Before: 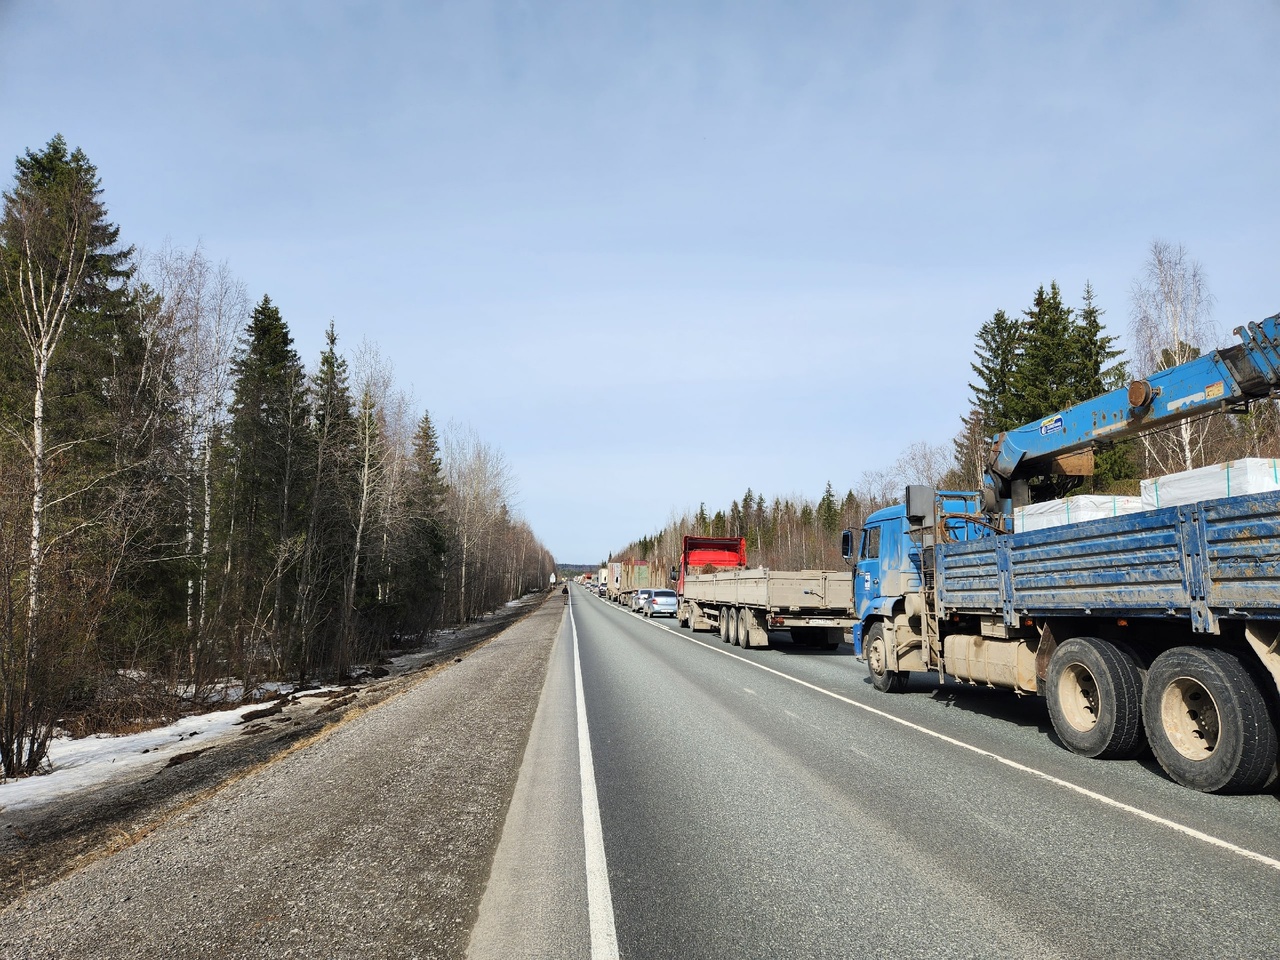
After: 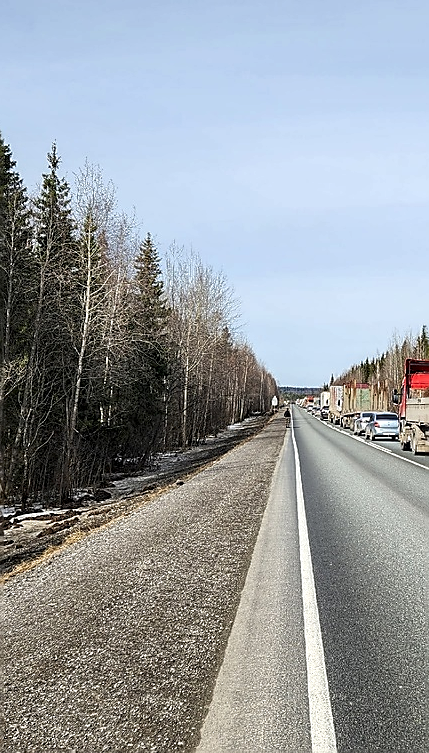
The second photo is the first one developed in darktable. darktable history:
exposure: exposure 0.014 EV, compensate highlight preservation false
crop and rotate: left 21.77%, top 18.528%, right 44.676%, bottom 2.997%
local contrast: detail 144%
sharpen: radius 1.4, amount 1.25, threshold 0.7
